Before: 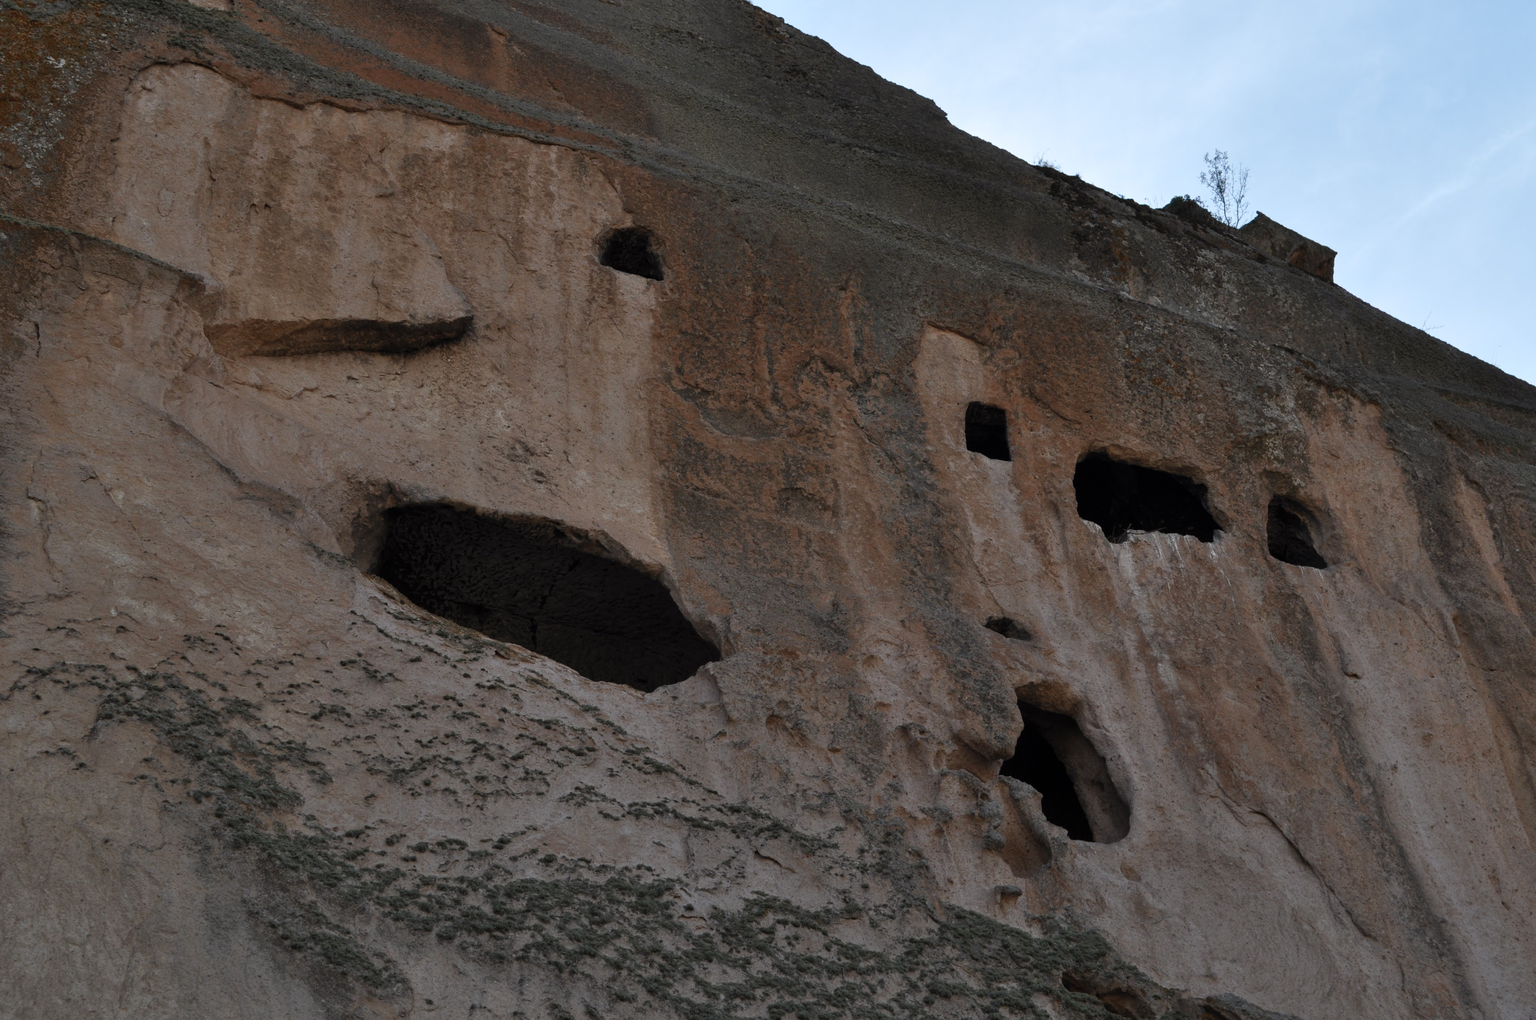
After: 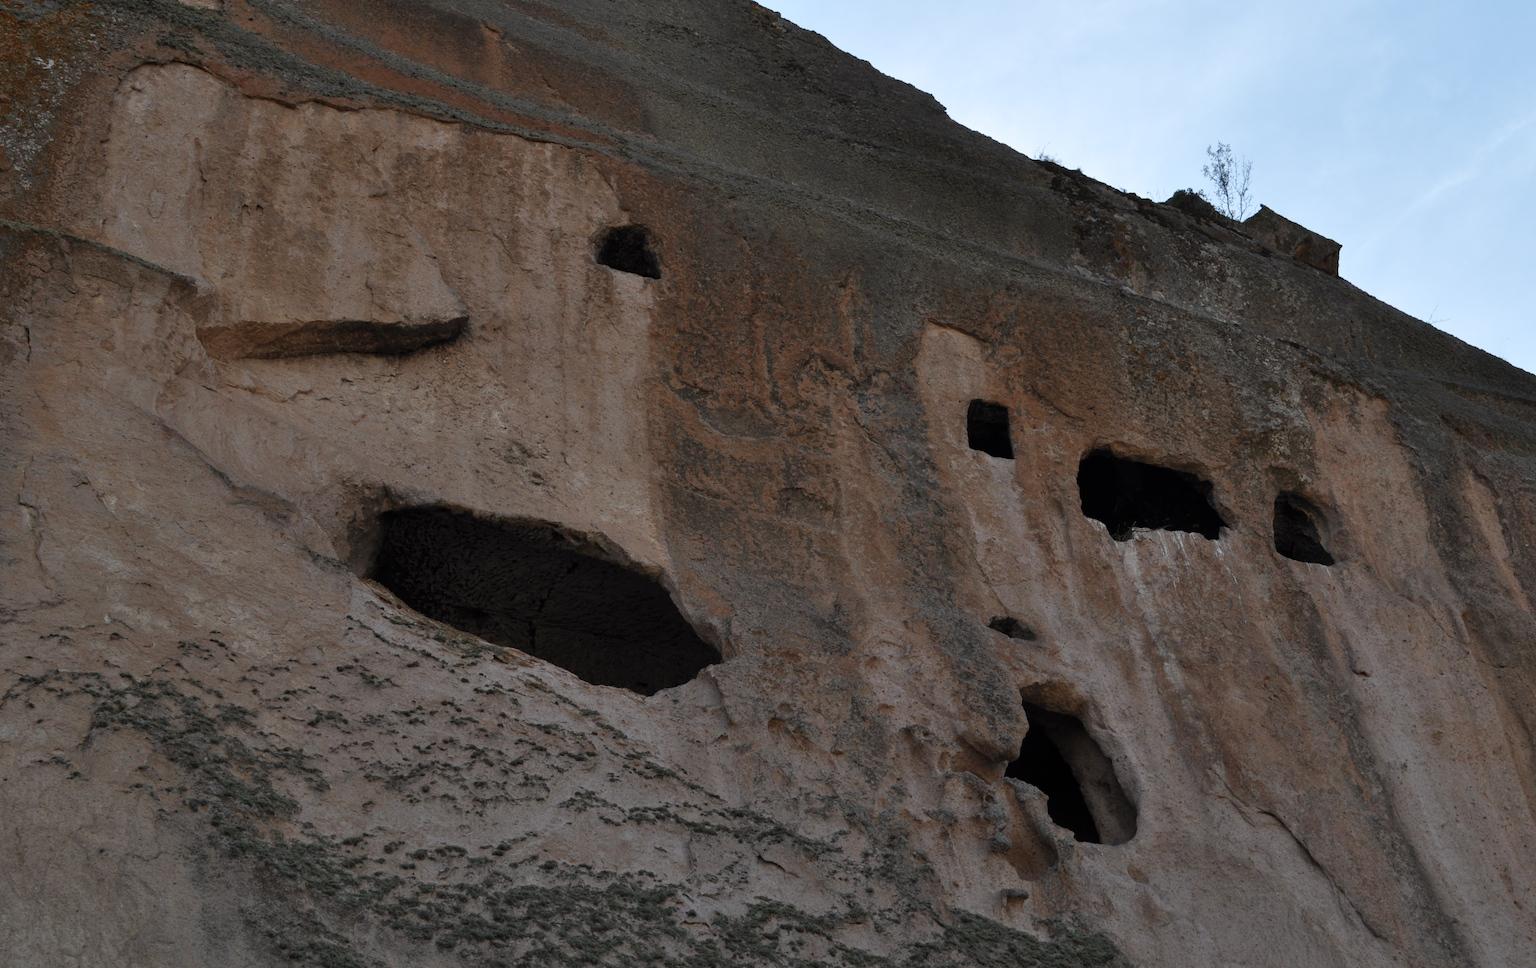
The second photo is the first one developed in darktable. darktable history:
crop and rotate: top 0%, bottom 5.097%
rotate and perspective: rotation -0.45°, automatic cropping original format, crop left 0.008, crop right 0.992, crop top 0.012, crop bottom 0.988
